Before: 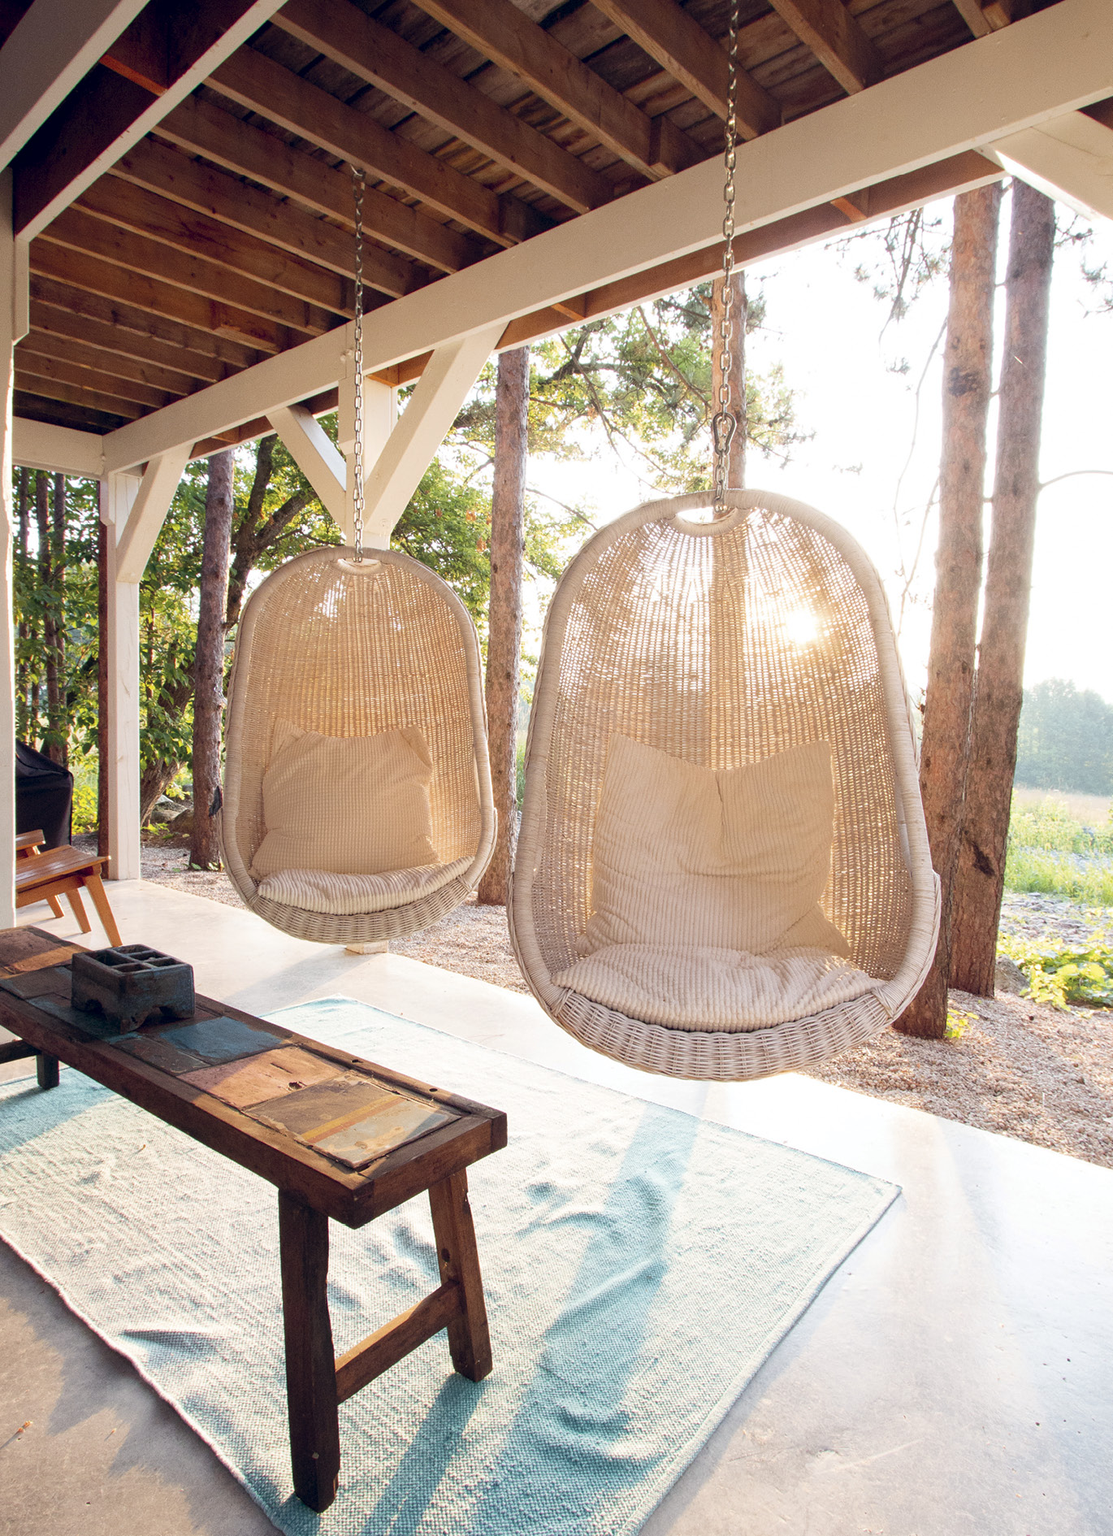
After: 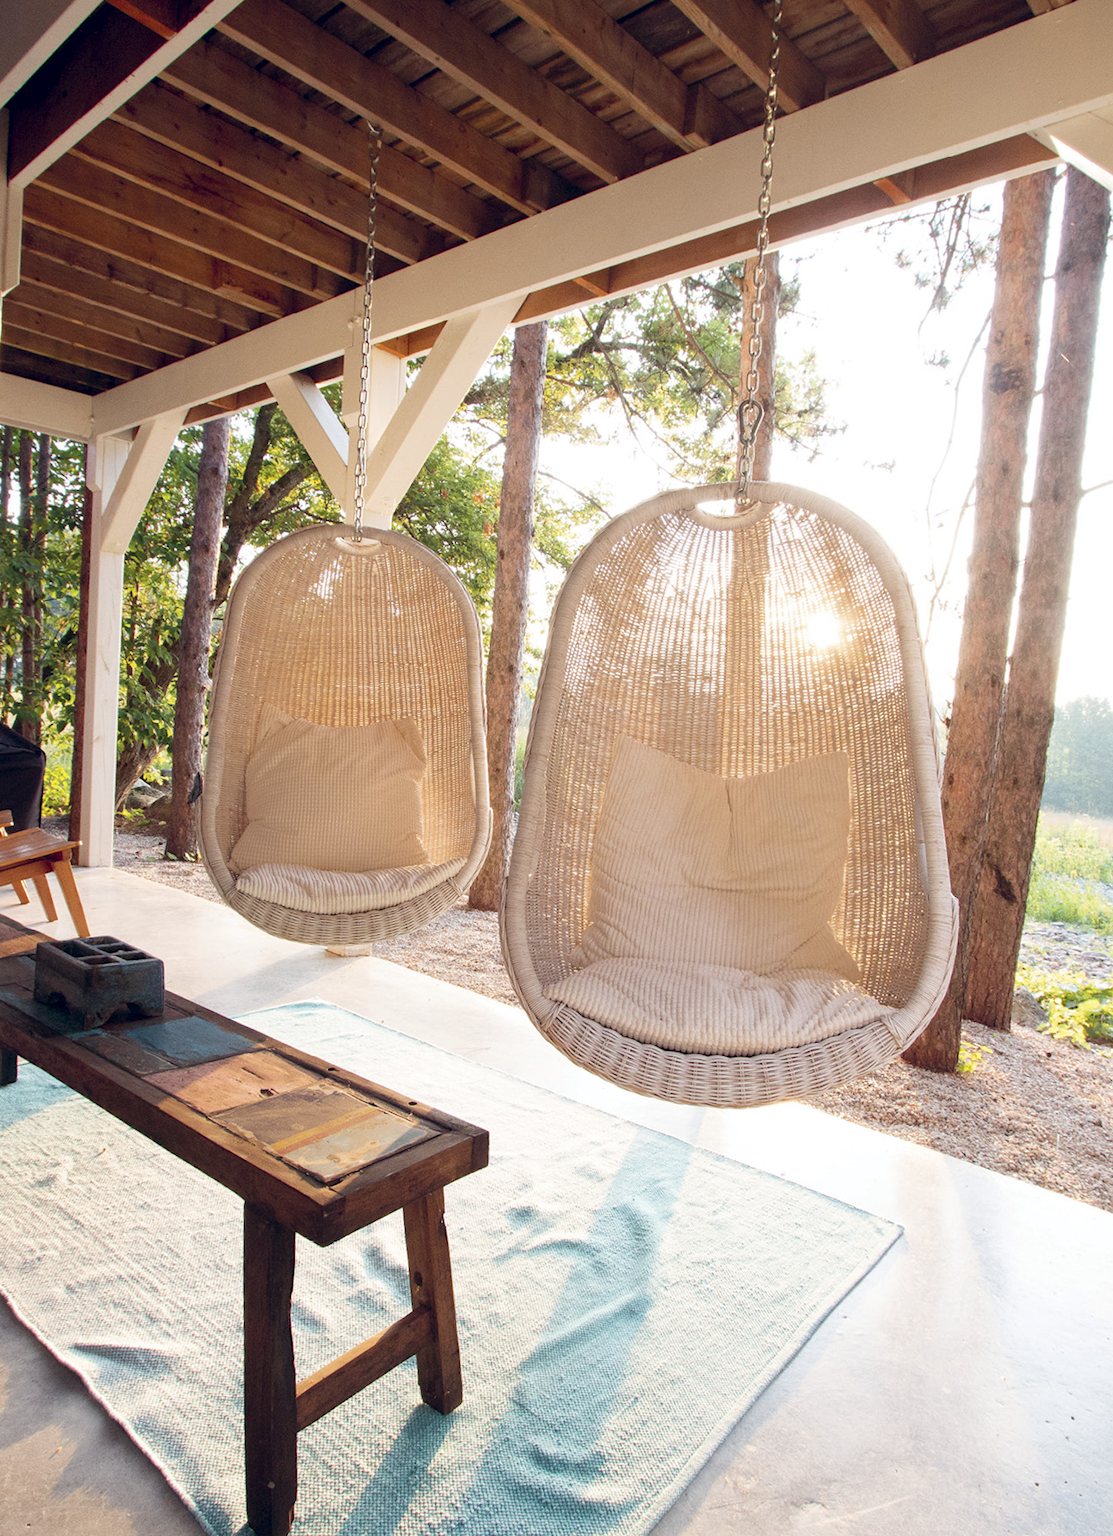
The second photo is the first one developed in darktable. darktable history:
crop and rotate: angle -2.47°
